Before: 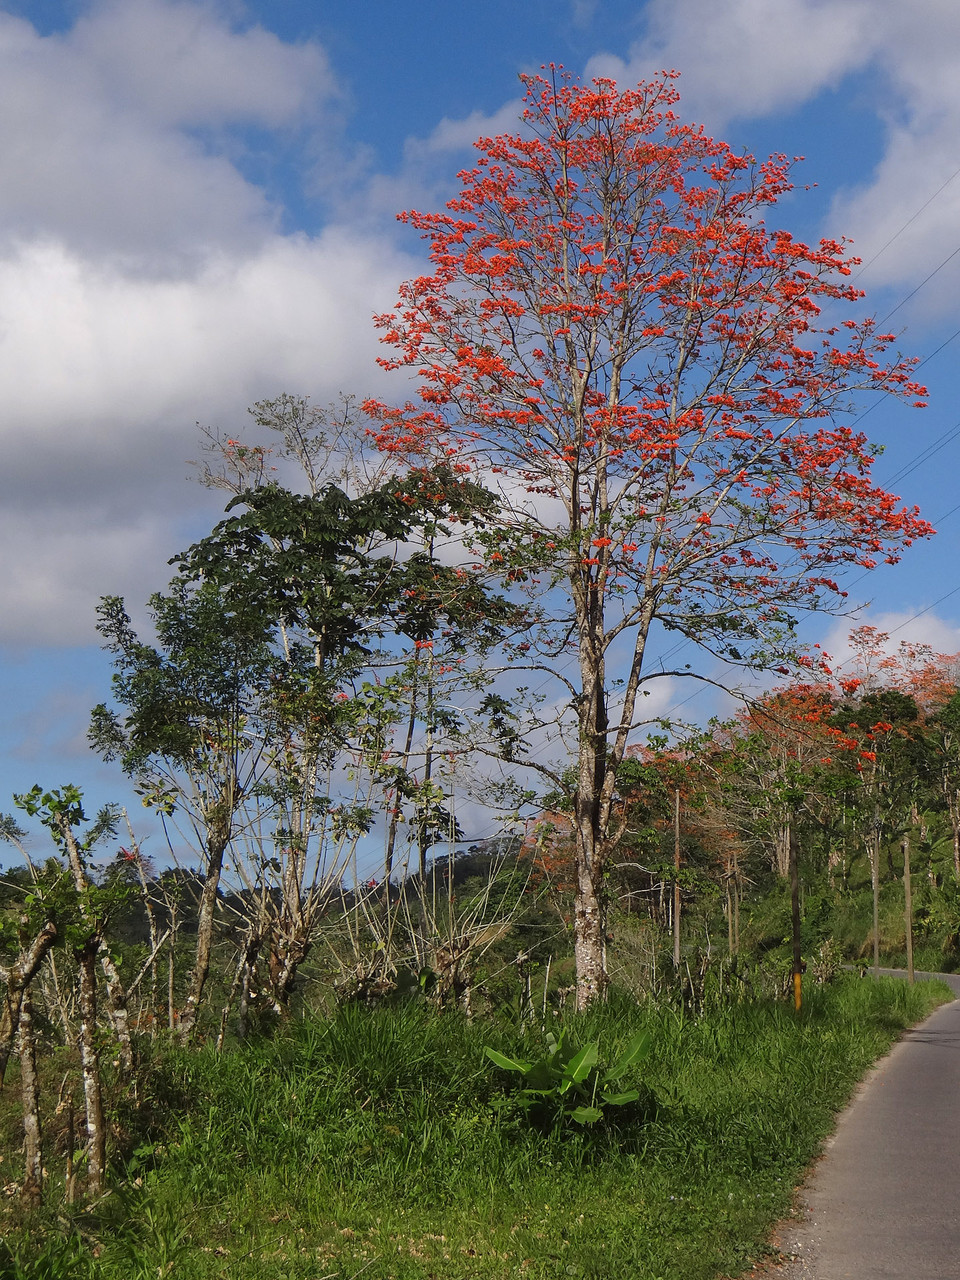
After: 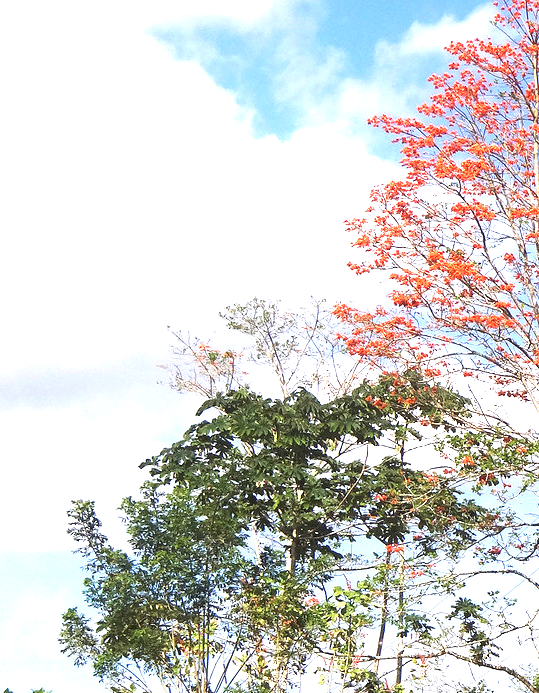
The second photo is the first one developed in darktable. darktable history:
crop and rotate: left 3.039%, top 7.552%, right 40.759%, bottom 38.262%
exposure: exposure 1.994 EV, compensate highlight preservation false
velvia: on, module defaults
